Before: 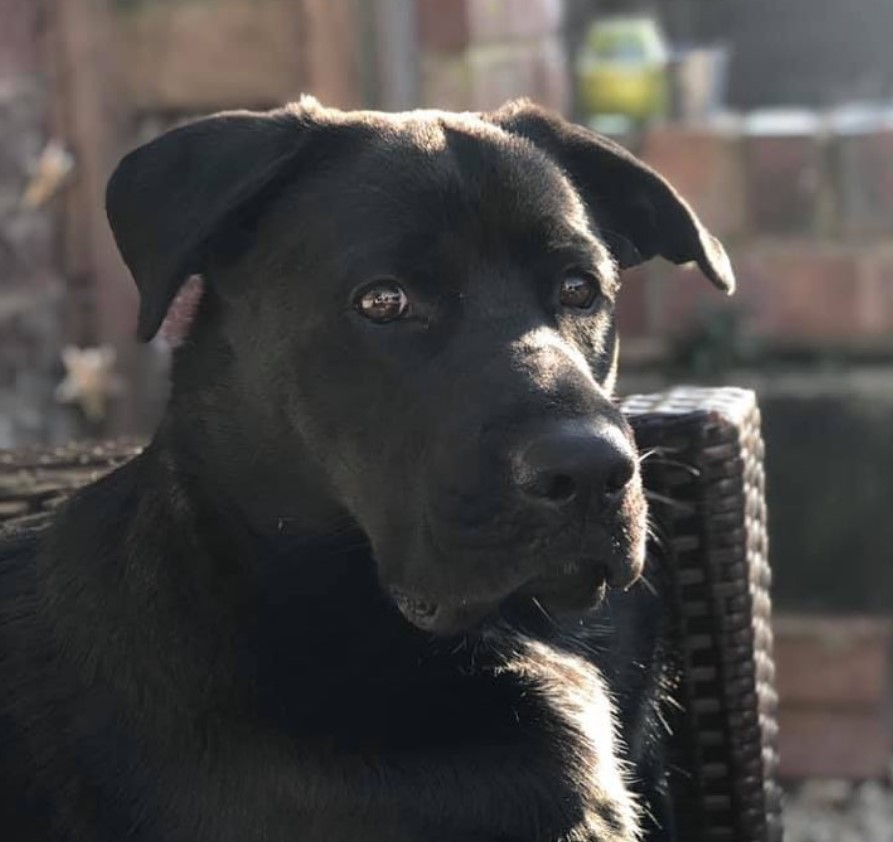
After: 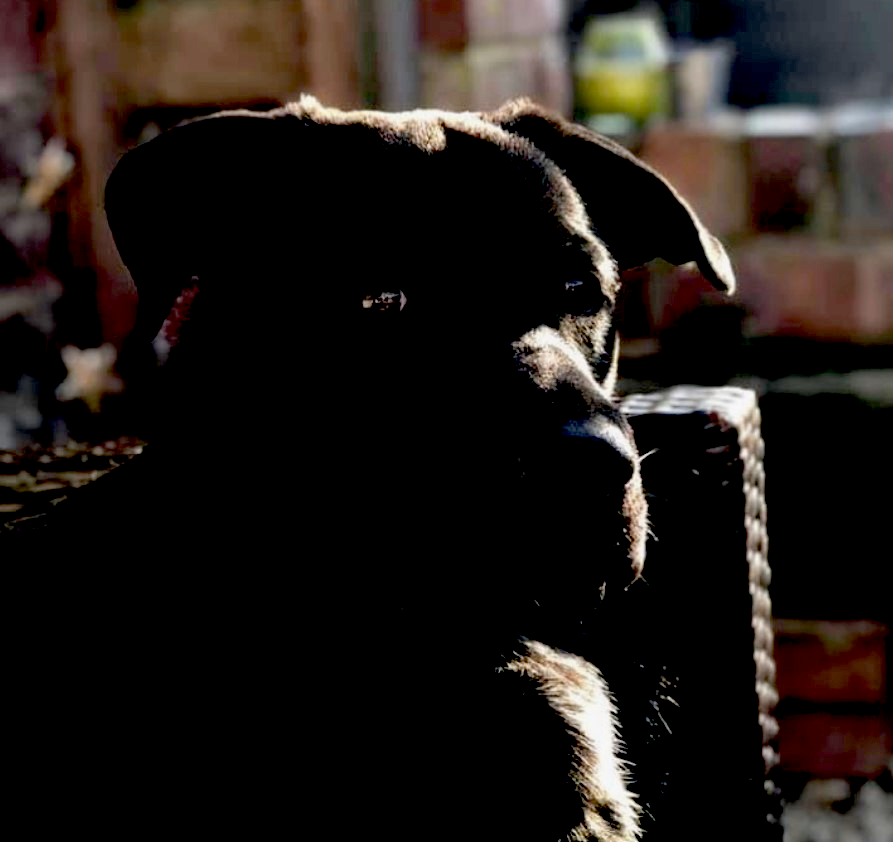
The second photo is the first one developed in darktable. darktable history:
exposure: black level correction 0.099, exposure -0.088 EV, compensate highlight preservation false
